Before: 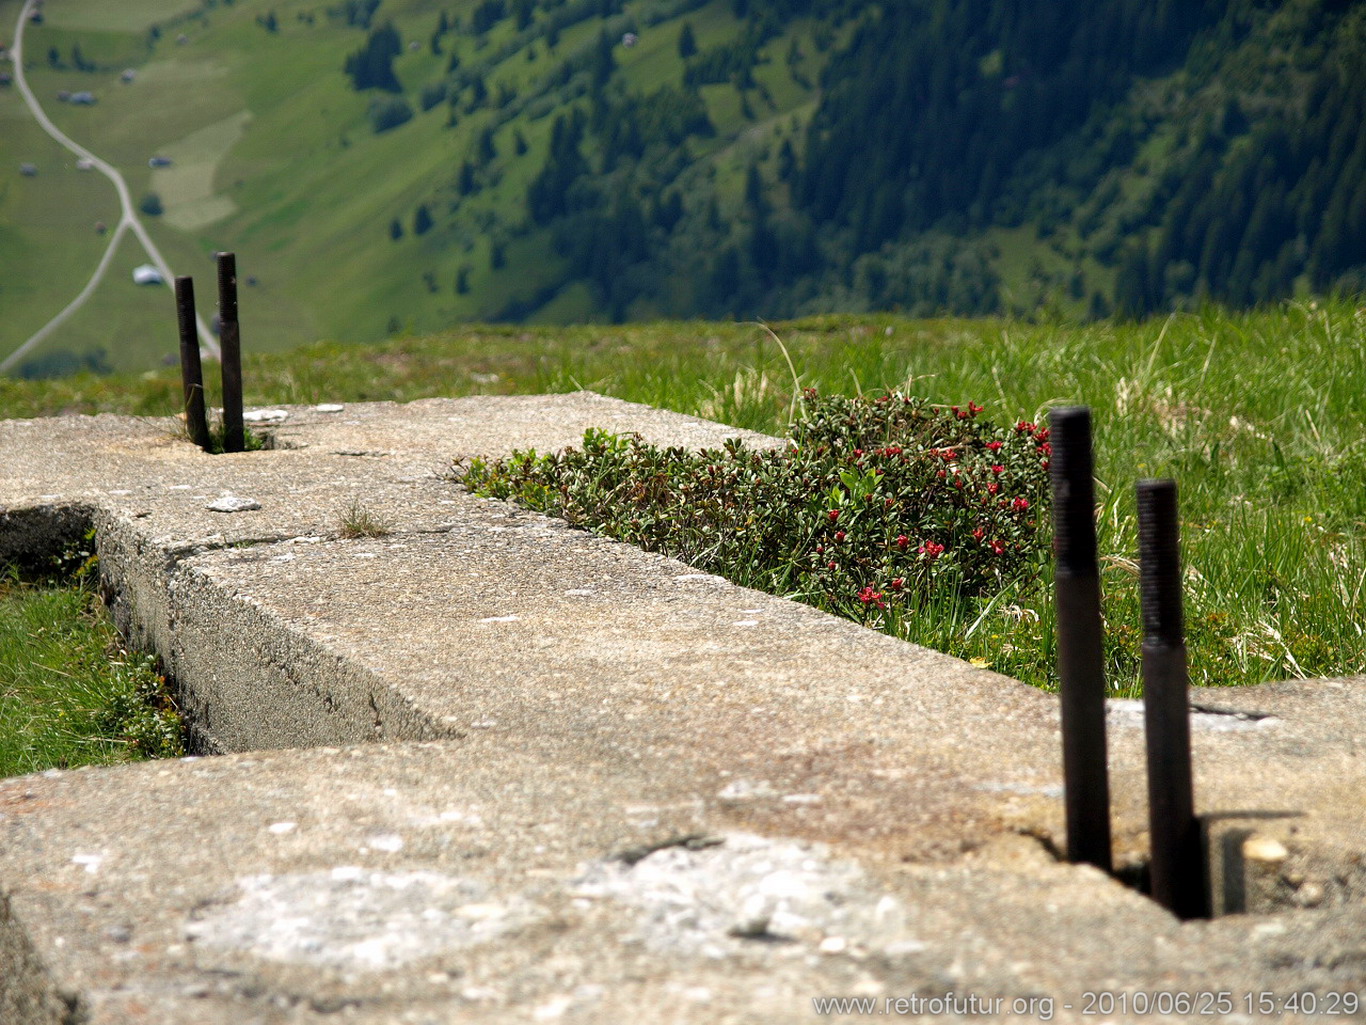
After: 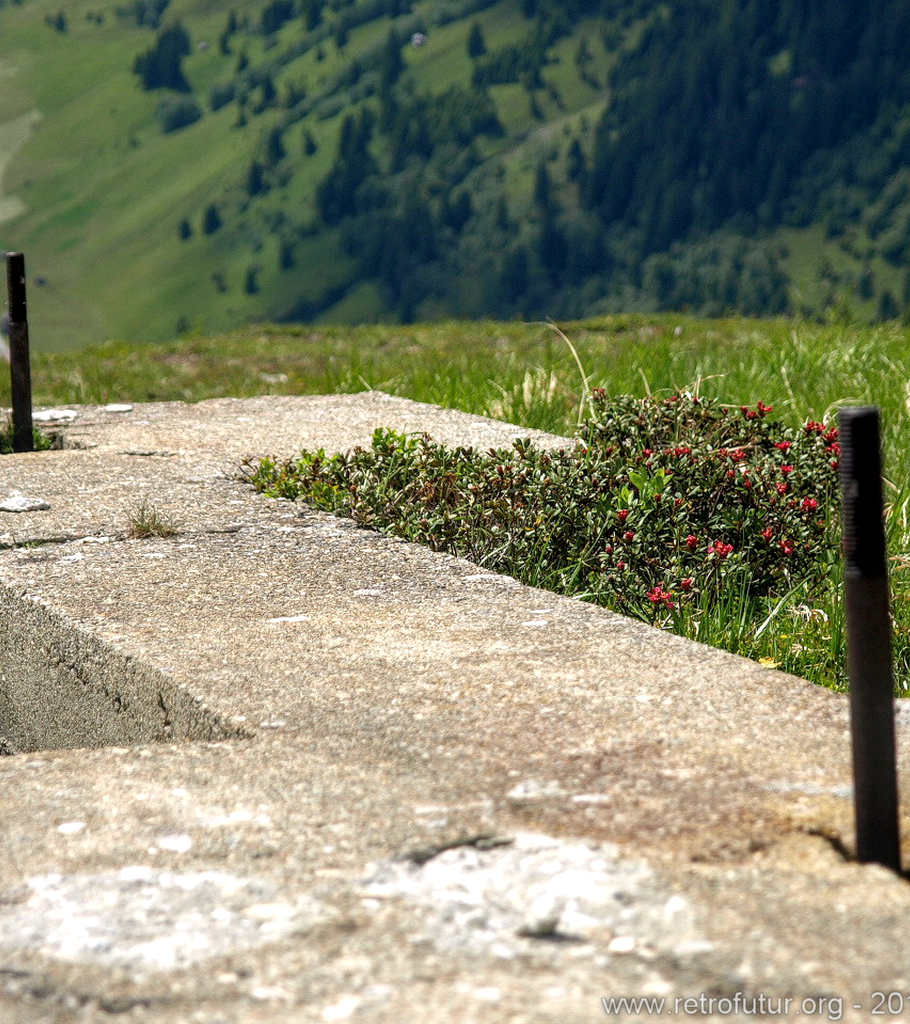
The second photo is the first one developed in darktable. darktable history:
crop and rotate: left 15.546%, right 17.787%
exposure: exposure 0.081 EV, compensate highlight preservation false
local contrast: on, module defaults
